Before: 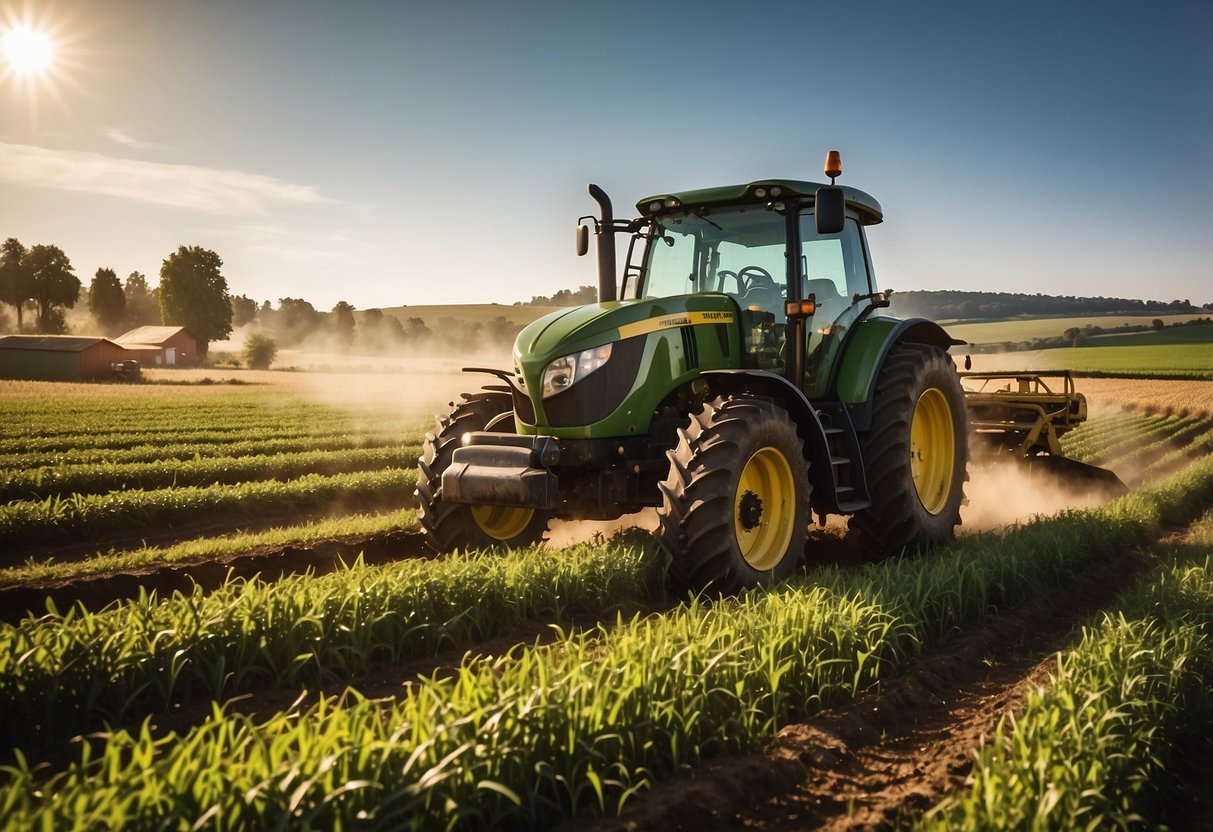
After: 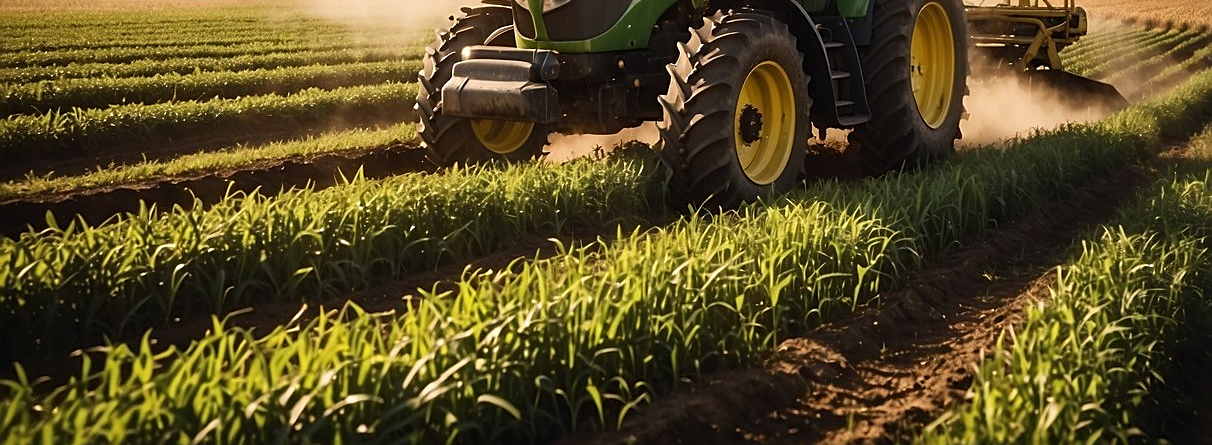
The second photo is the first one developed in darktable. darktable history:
crop and rotate: top 46.416%, right 0.056%
sharpen: on, module defaults
